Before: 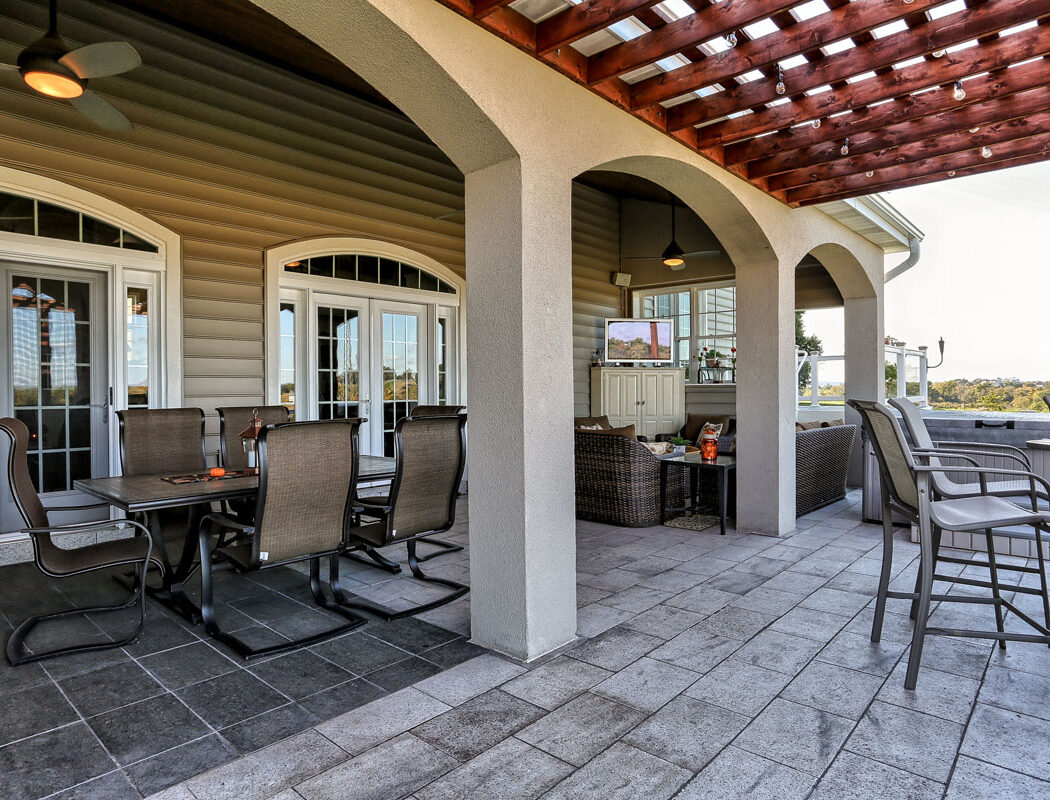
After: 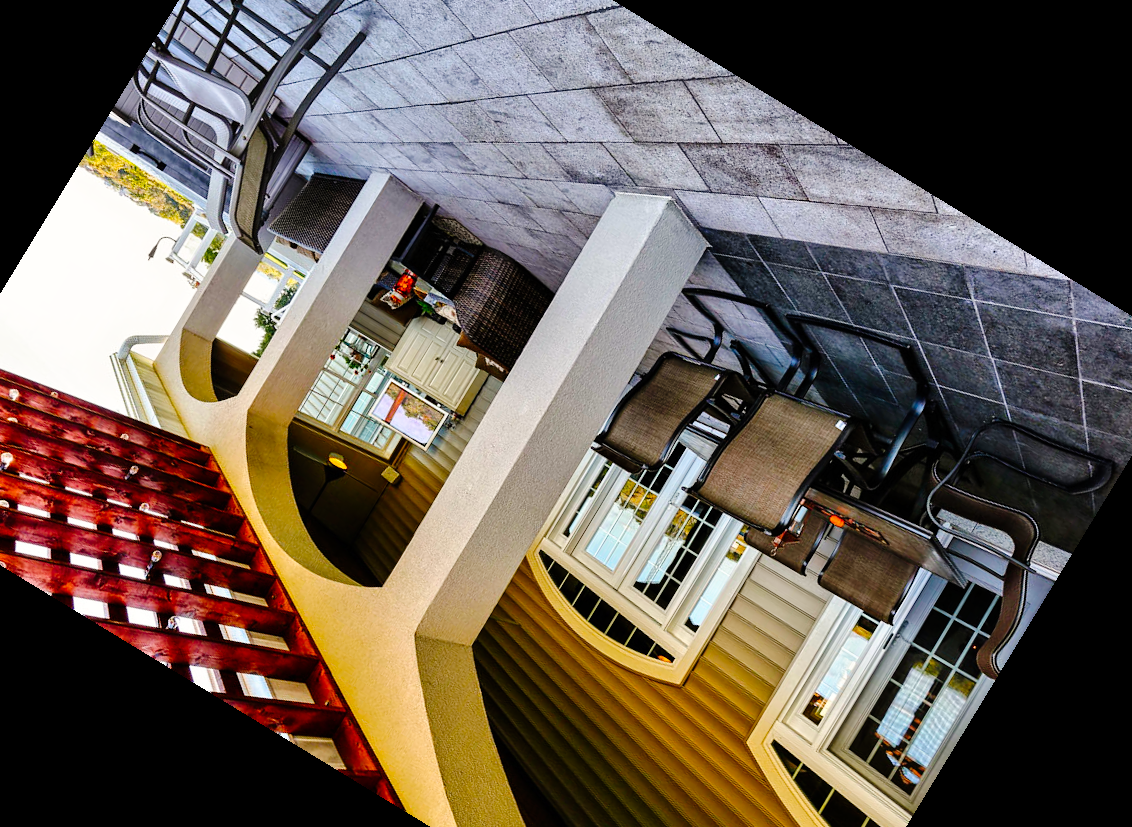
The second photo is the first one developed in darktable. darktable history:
tone curve: curves: ch0 [(0, 0) (0.003, 0.003) (0.011, 0.005) (0.025, 0.008) (0.044, 0.012) (0.069, 0.02) (0.1, 0.031) (0.136, 0.047) (0.177, 0.088) (0.224, 0.141) (0.277, 0.222) (0.335, 0.32) (0.399, 0.425) (0.468, 0.524) (0.543, 0.623) (0.623, 0.716) (0.709, 0.796) (0.801, 0.88) (0.898, 0.959) (1, 1)], preserve colors none
white balance: red 1.009, blue 0.985
crop and rotate: angle 148.68°, left 9.111%, top 15.603%, right 4.588%, bottom 17.041%
color balance rgb: linear chroma grading › global chroma 15%, perceptual saturation grading › global saturation 30%
